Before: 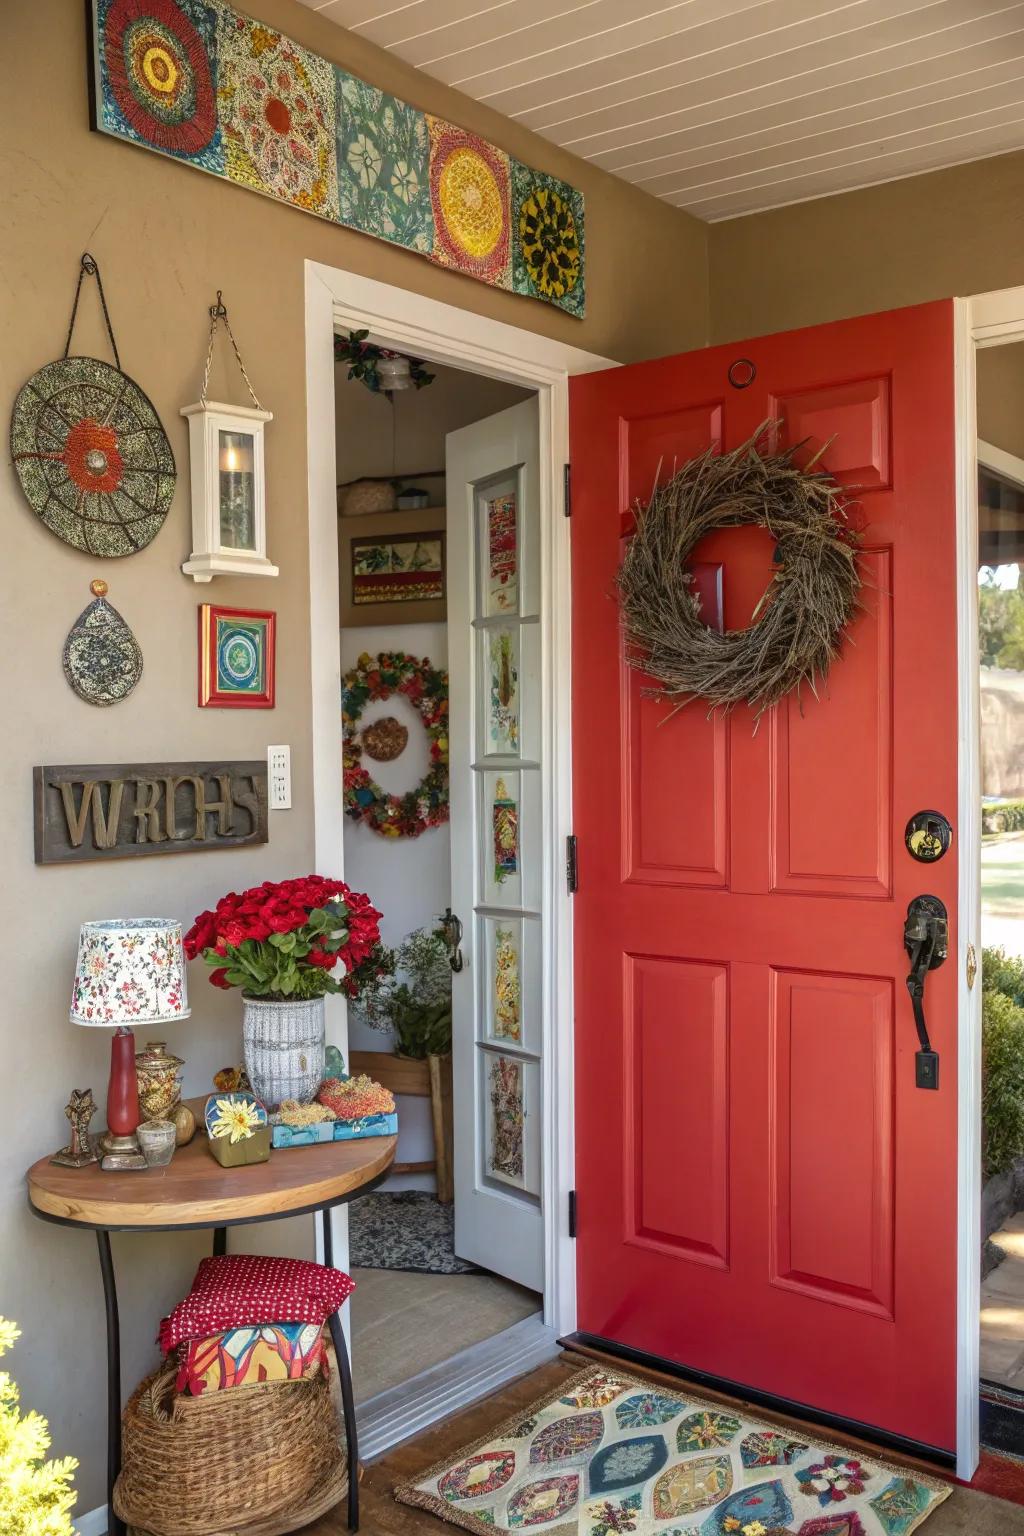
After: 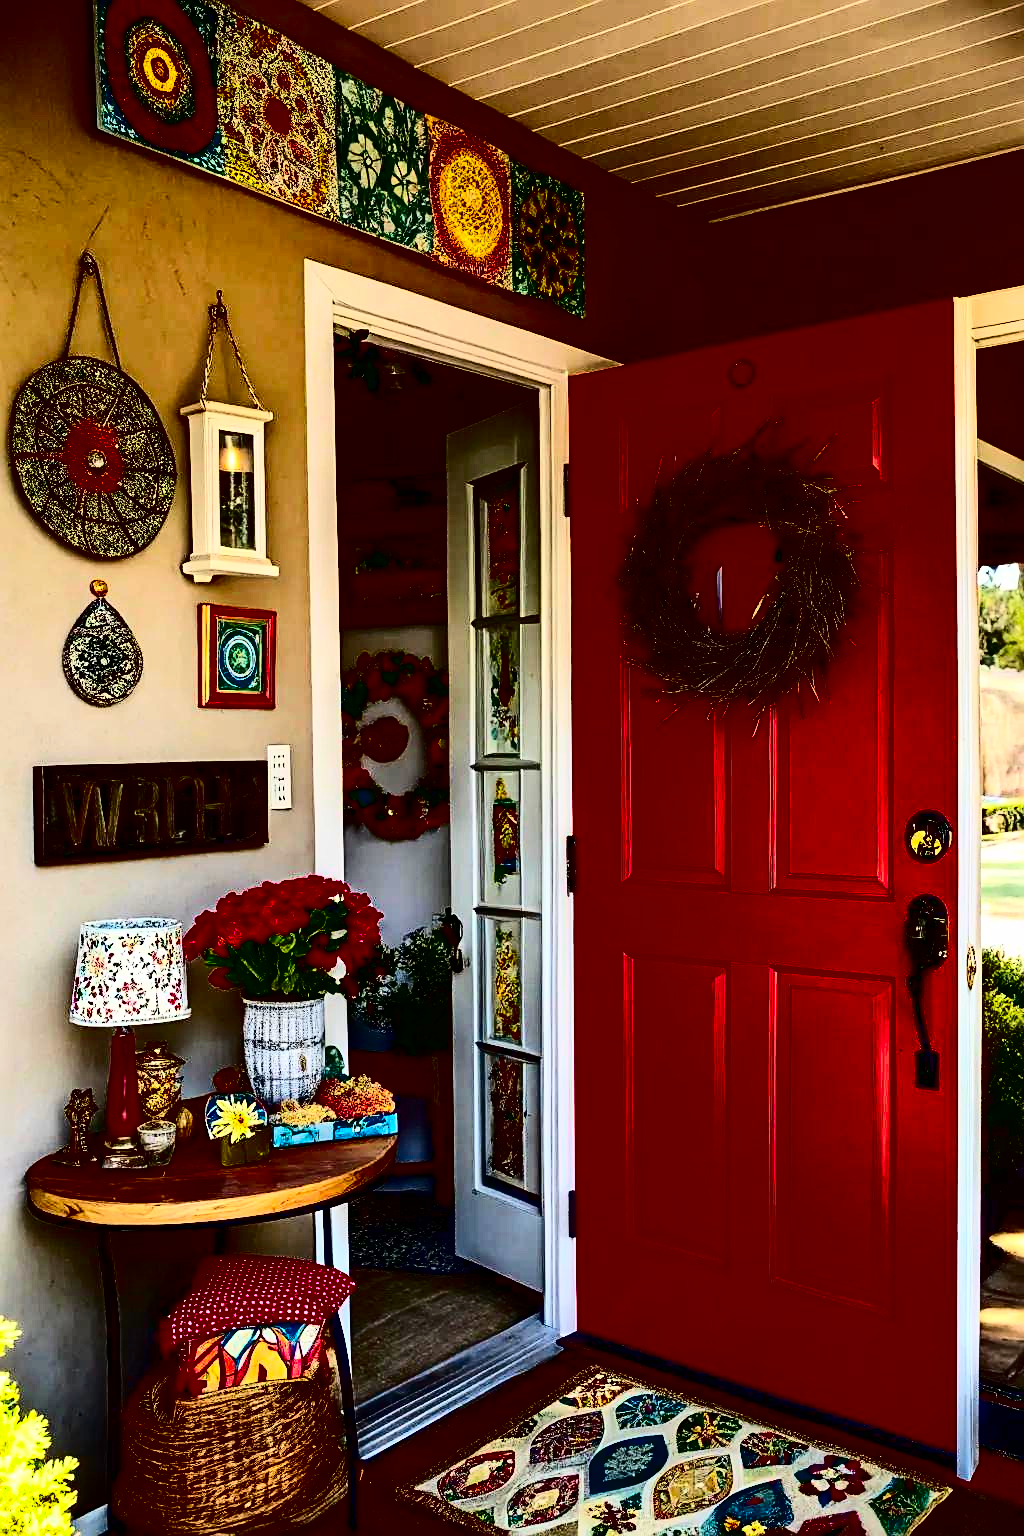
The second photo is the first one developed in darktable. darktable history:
contrast brightness saturation: contrast 0.77, brightness -1, saturation 1
sharpen: on, module defaults
